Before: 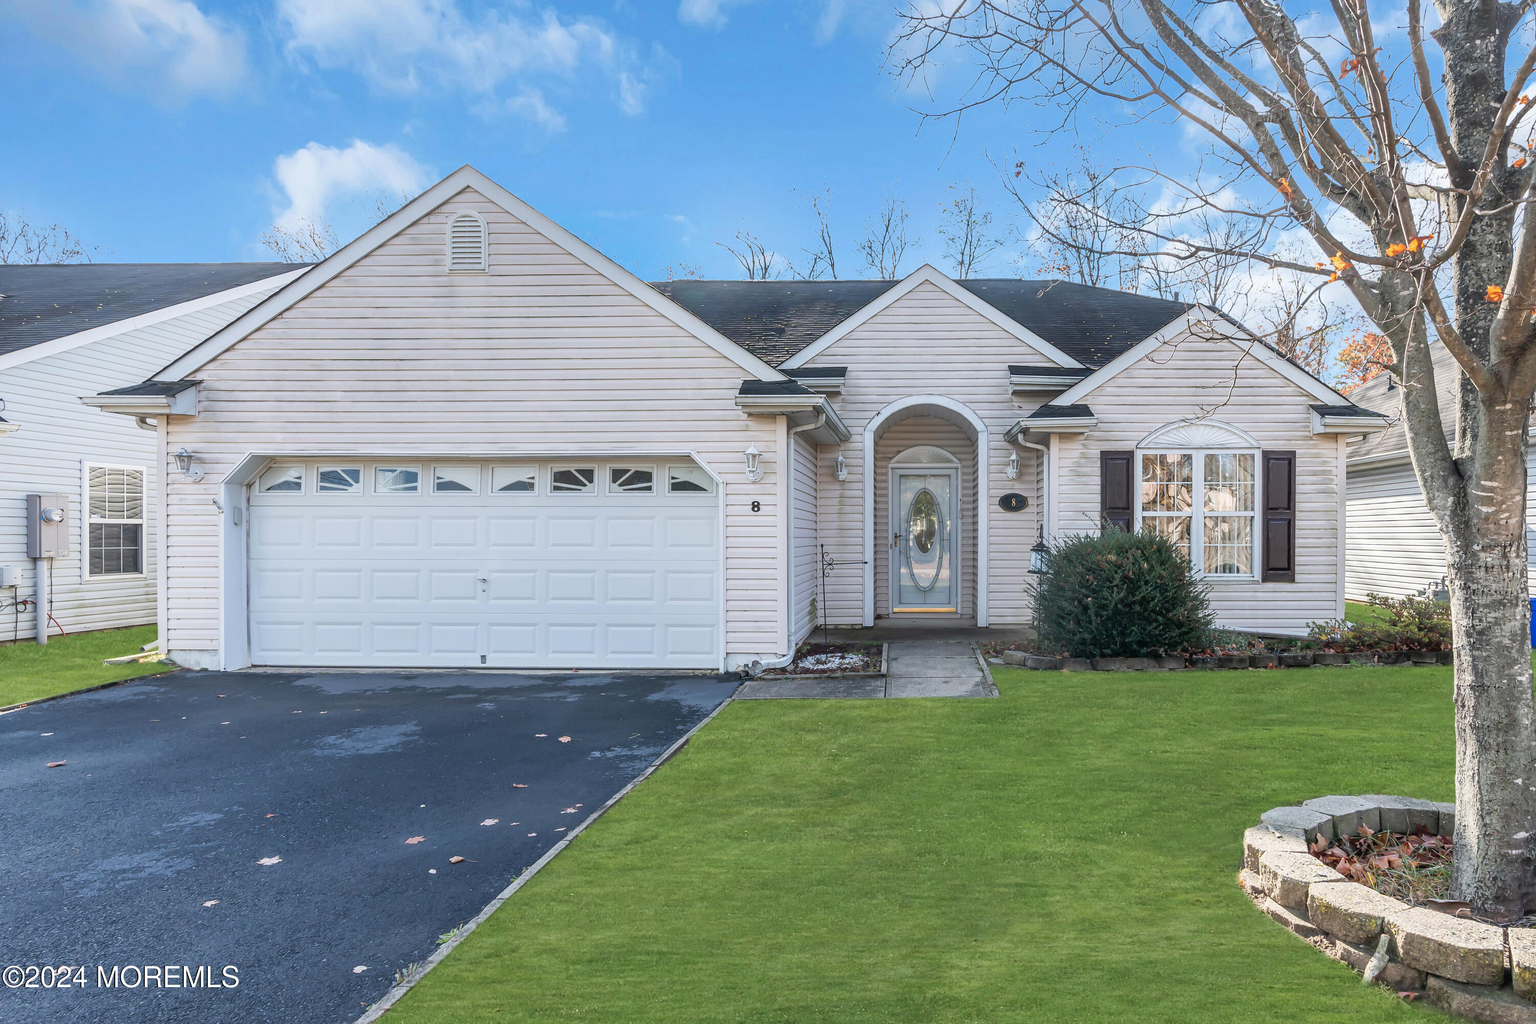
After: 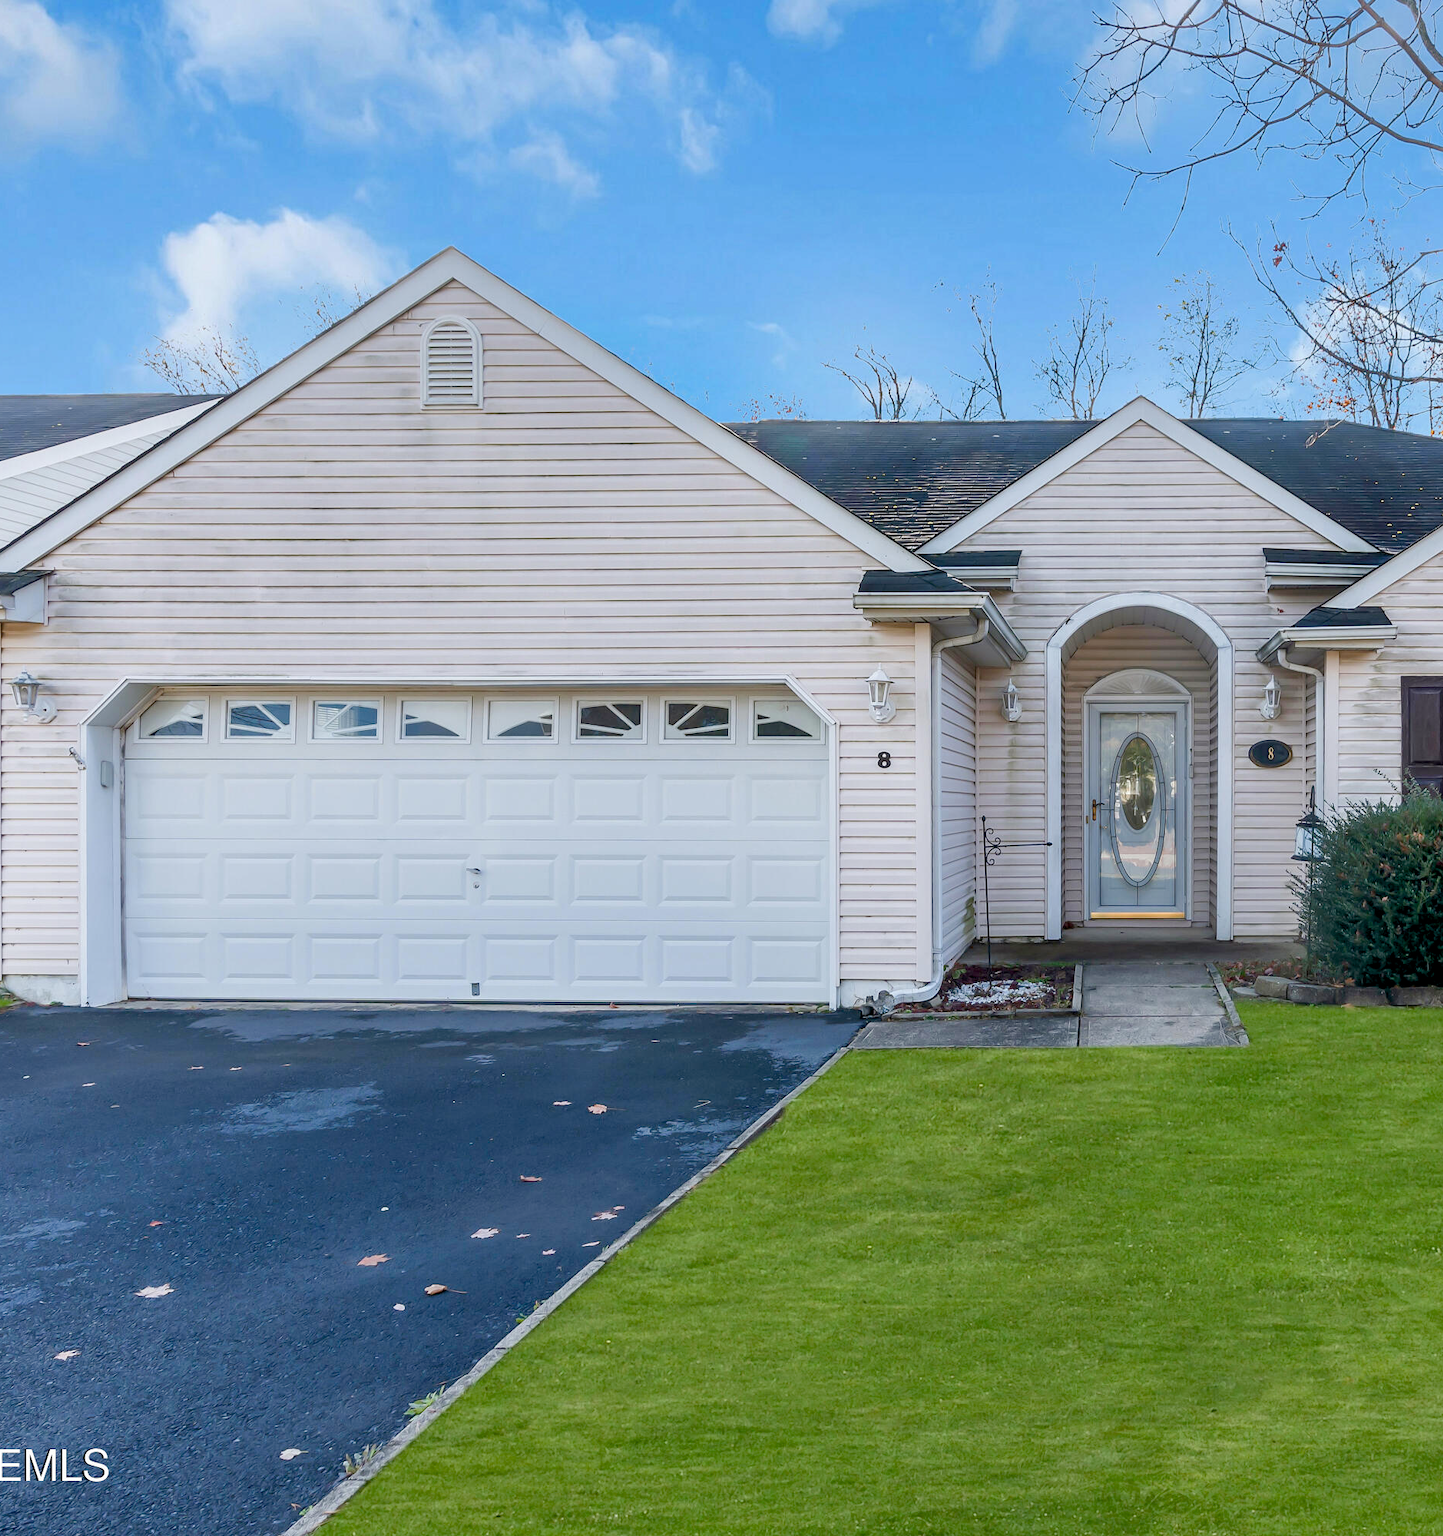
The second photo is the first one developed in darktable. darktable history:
color balance rgb: global offset › luminance -0.838%, perceptual saturation grading › global saturation 40.327%, perceptual saturation grading › highlights -50.379%, perceptual saturation grading › shadows 30.501%
crop: left 10.854%, right 26.471%
